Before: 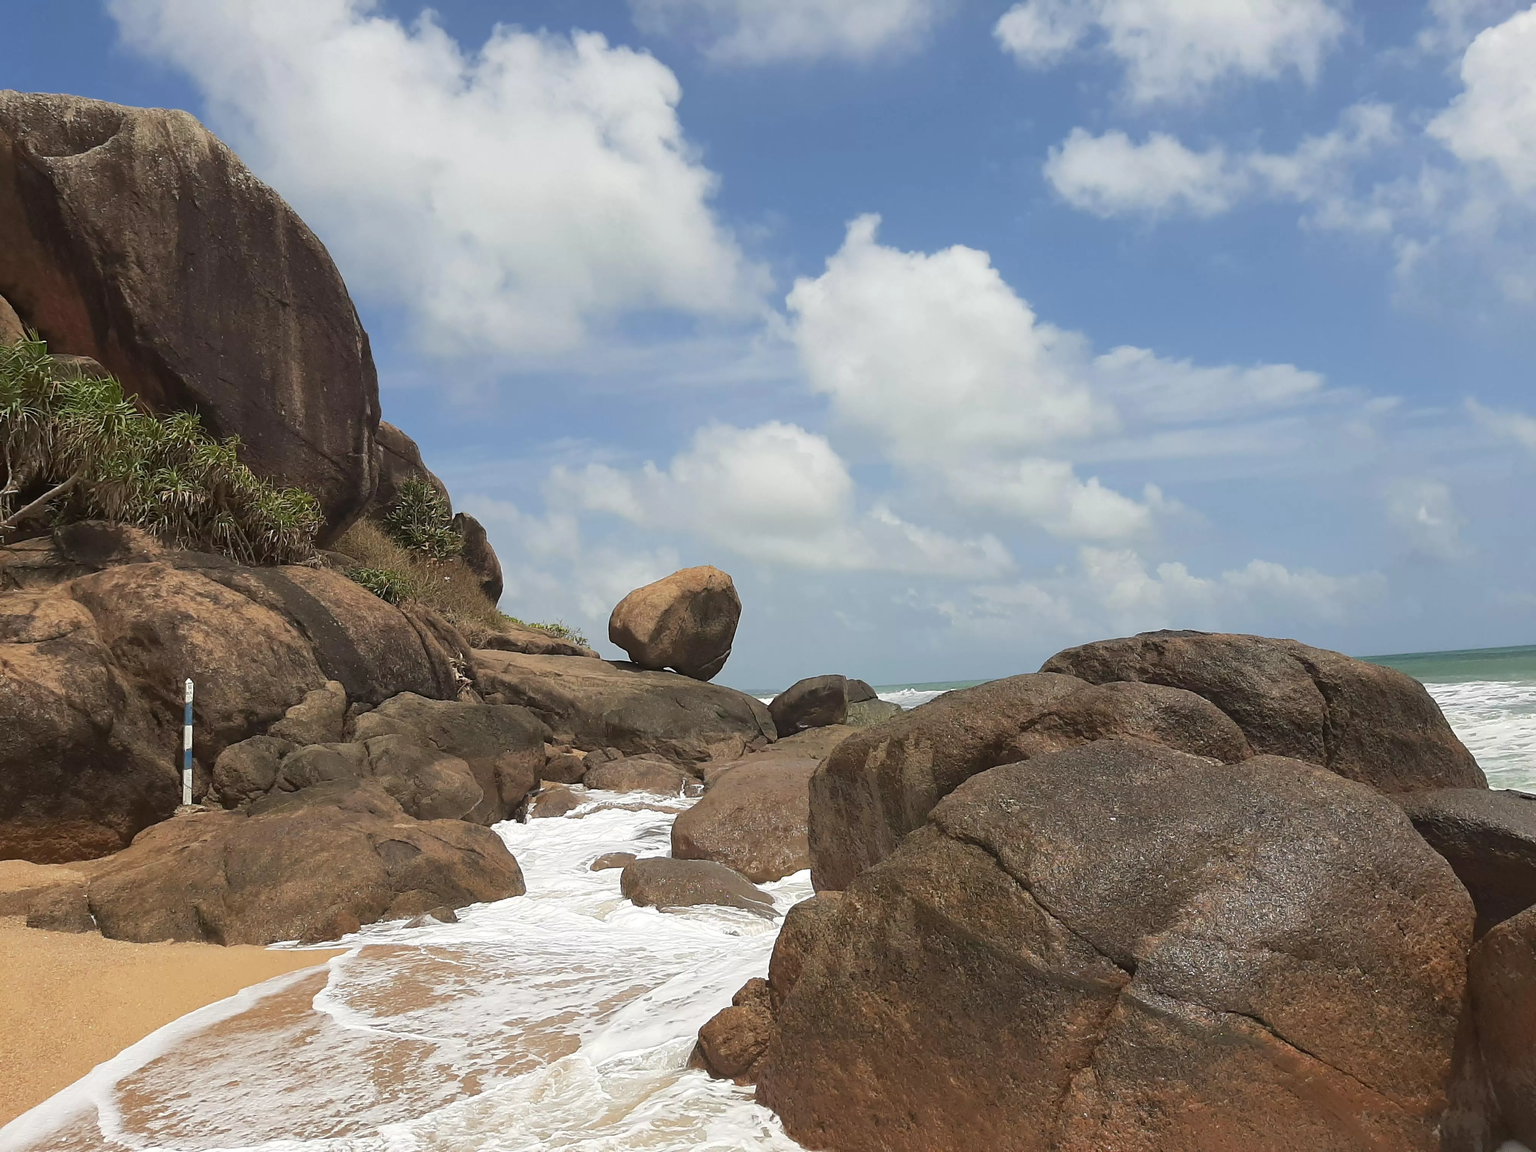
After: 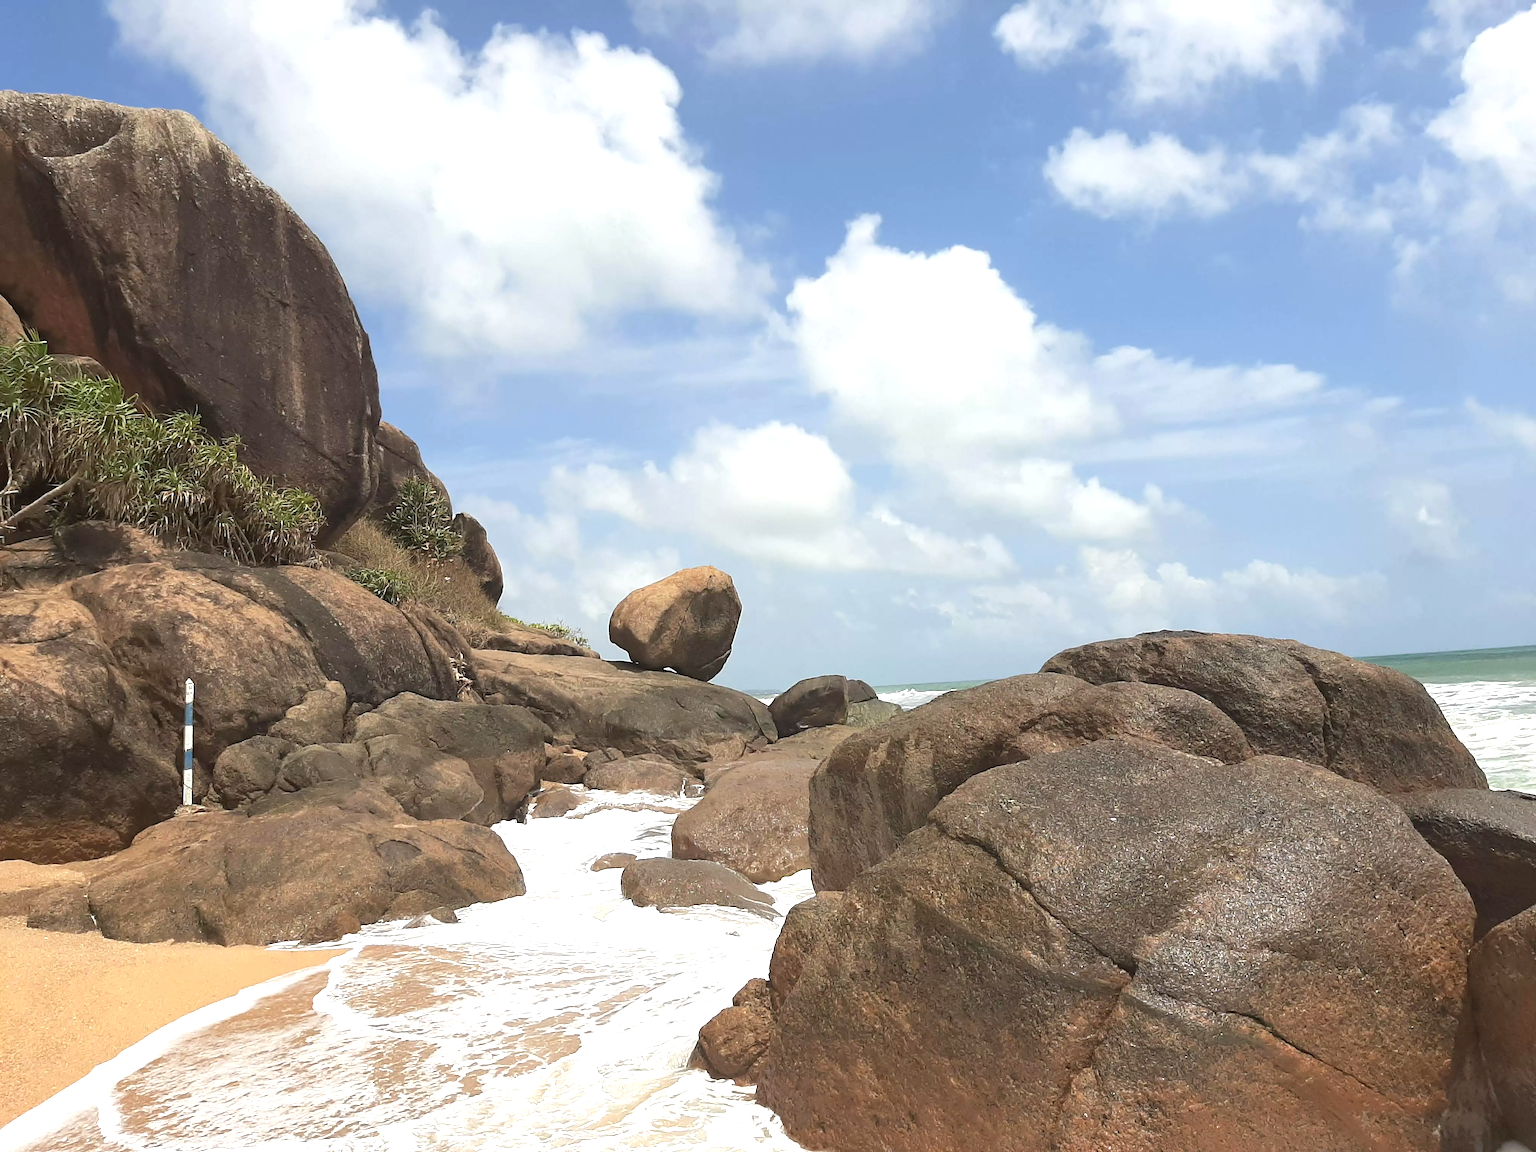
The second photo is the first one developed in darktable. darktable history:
exposure: exposure 0.7 EV, compensate highlight preservation false
contrast brightness saturation: saturation -0.05
